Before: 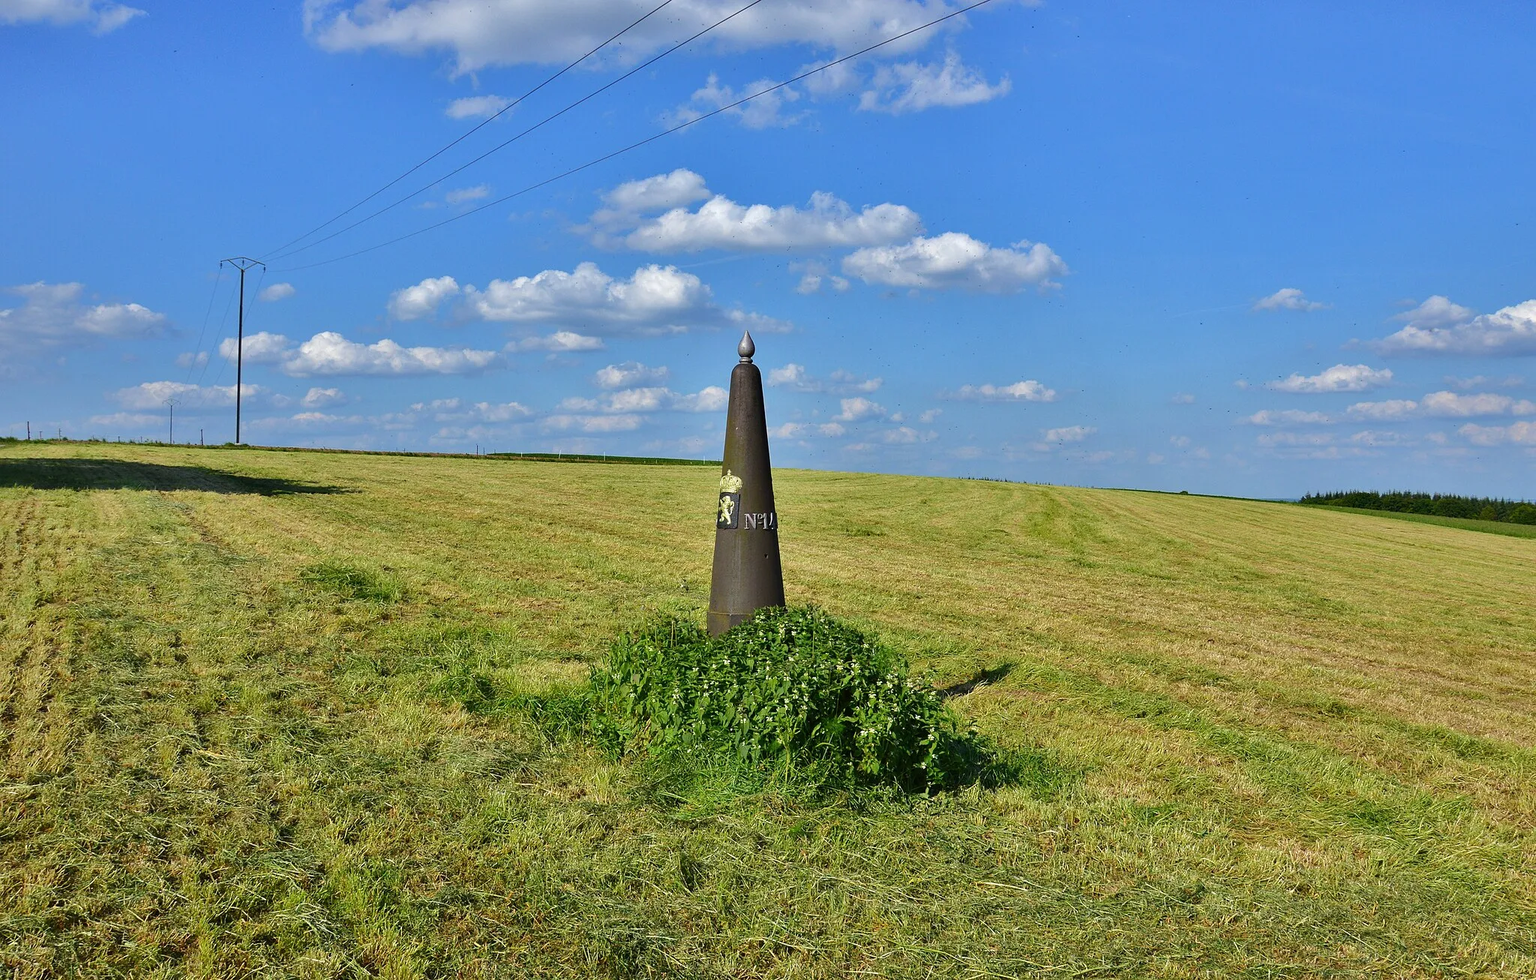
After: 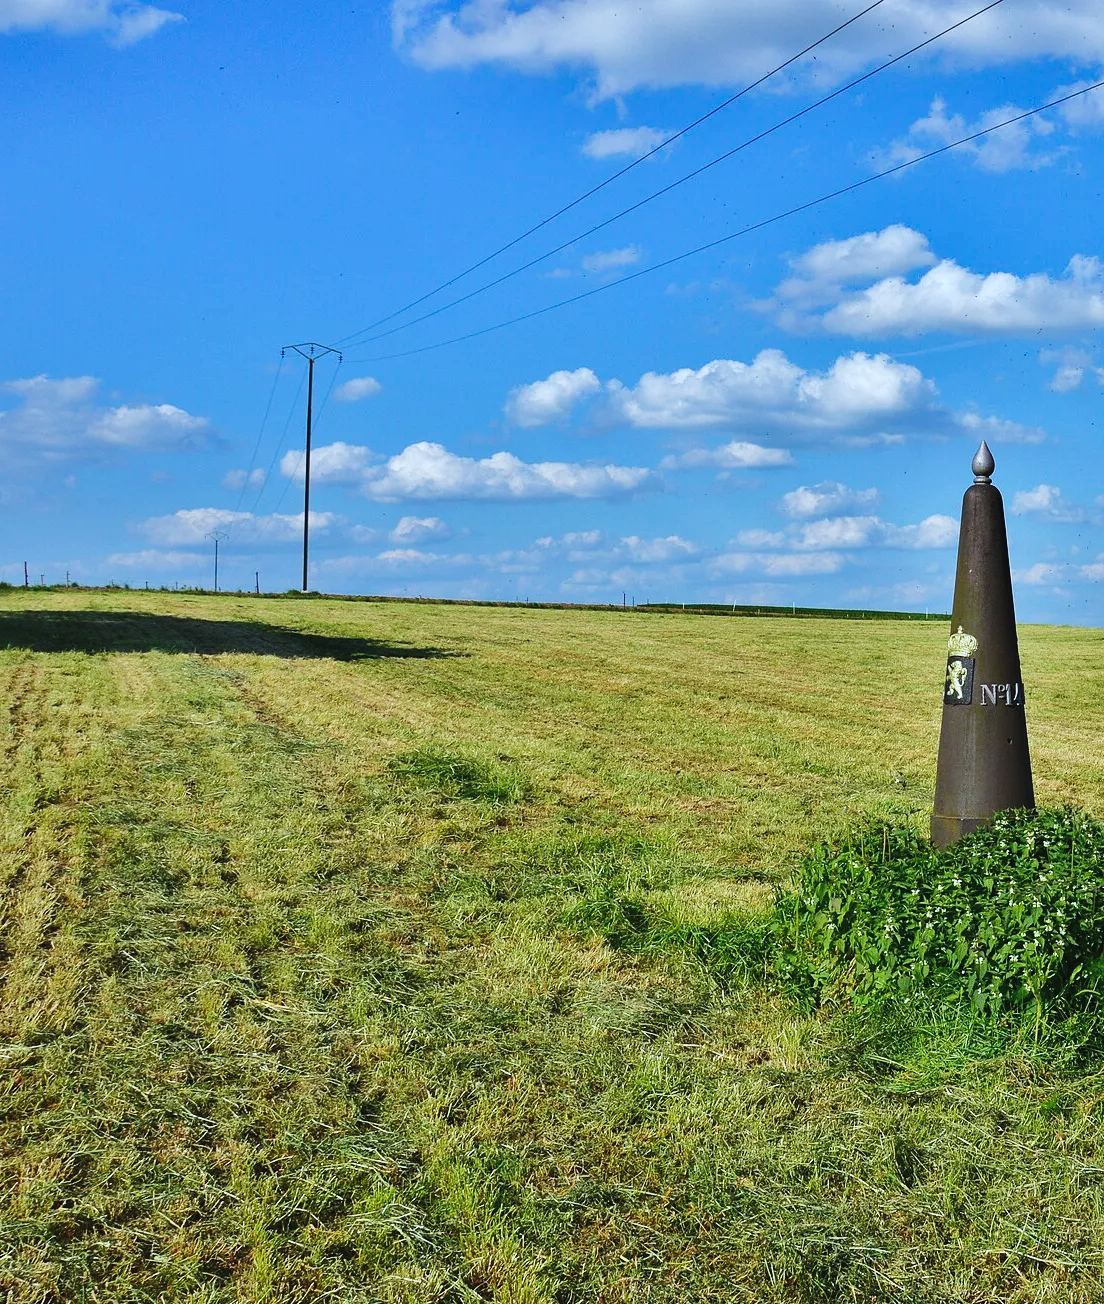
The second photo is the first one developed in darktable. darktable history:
color correction: highlights a* -3.8, highlights b* -10.89
tone curve: curves: ch0 [(0, 0.023) (0.217, 0.19) (0.754, 0.801) (1, 0.977)]; ch1 [(0, 0) (0.392, 0.398) (0.5, 0.5) (0.521, 0.529) (0.56, 0.592) (1, 1)]; ch2 [(0, 0) (0.5, 0.5) (0.579, 0.561) (0.65, 0.657) (1, 1)], preserve colors none
crop: left 0.592%, right 45.464%, bottom 0.09%
